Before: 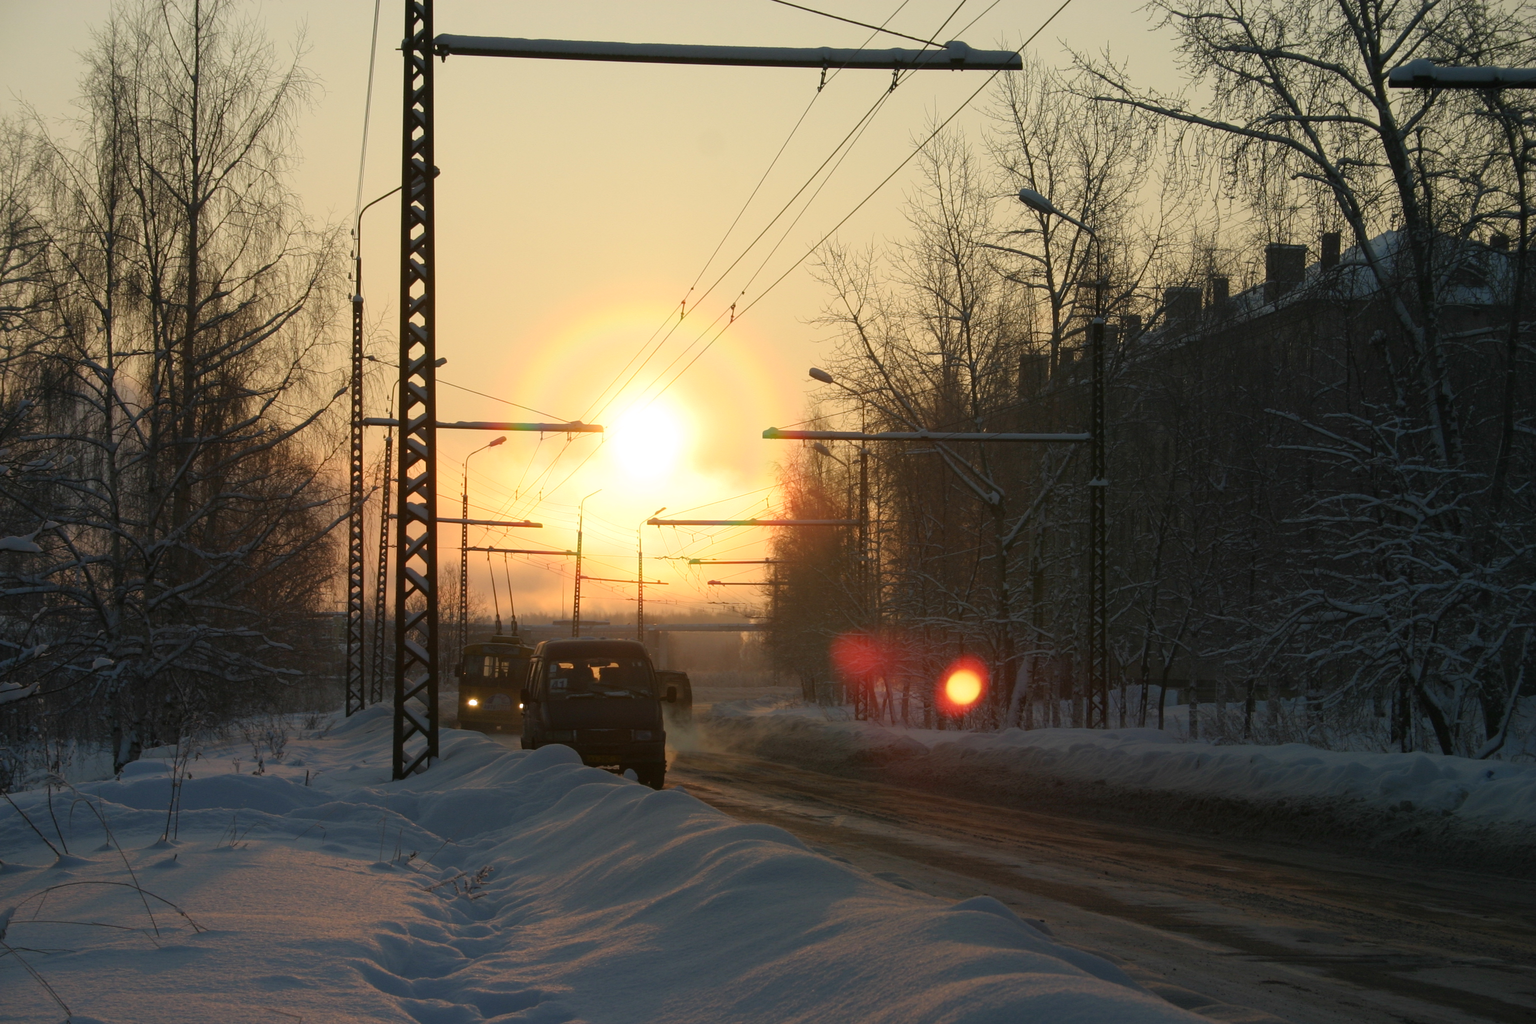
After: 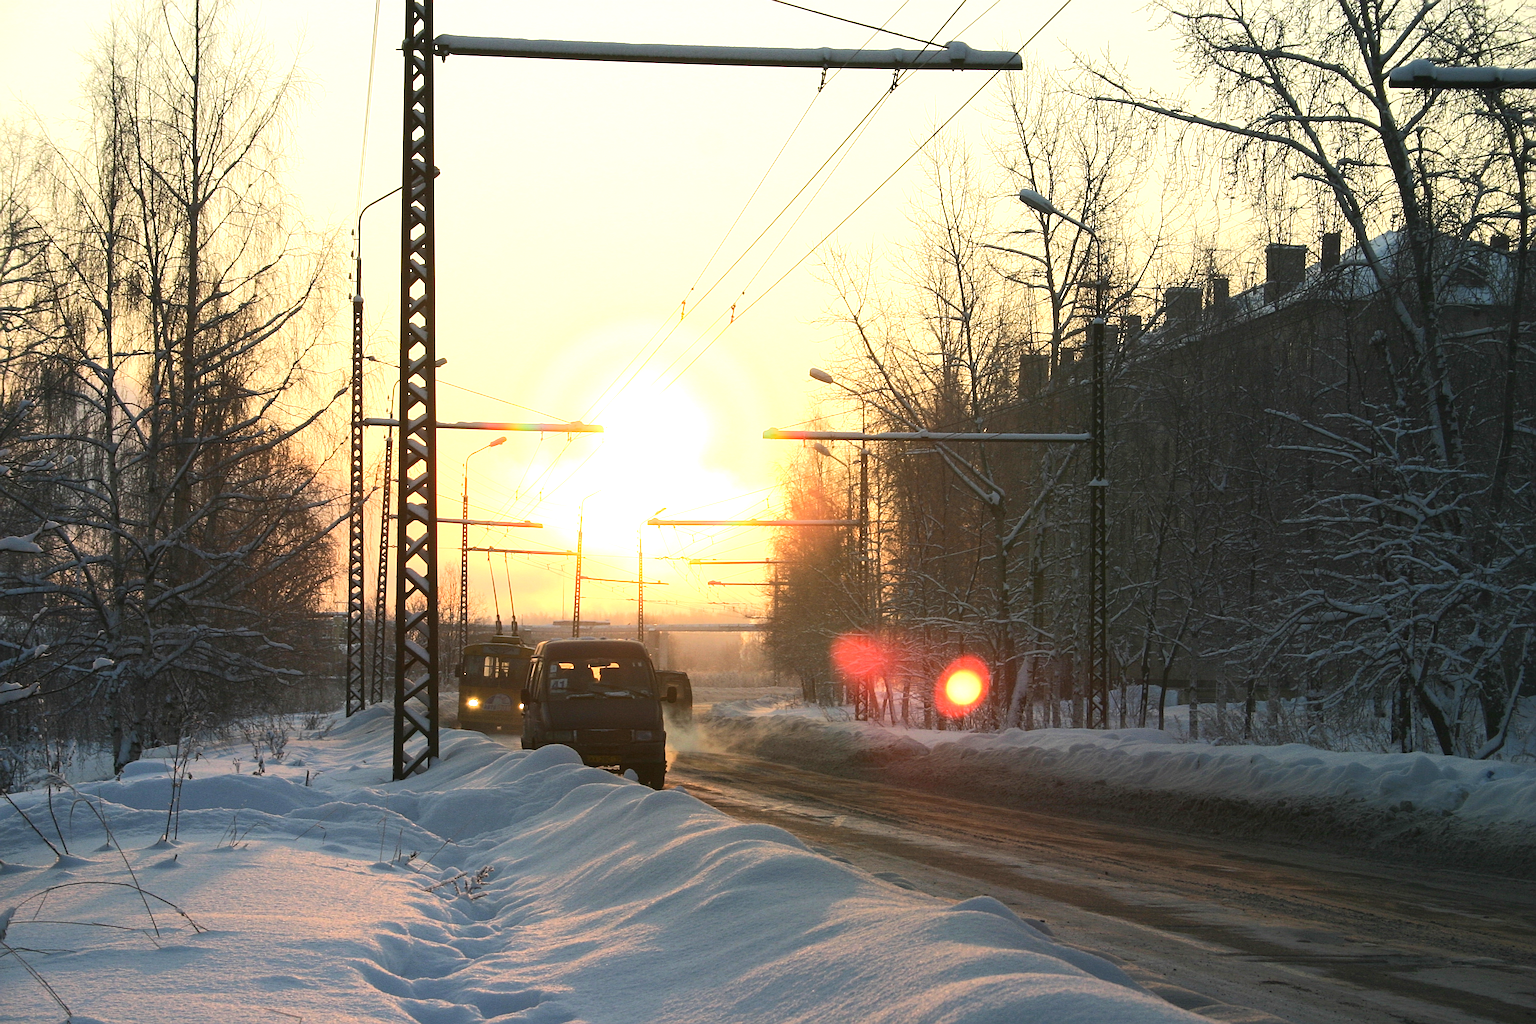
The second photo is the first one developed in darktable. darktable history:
sharpen: on, module defaults
tone equalizer: -8 EV 0.027 EV, -7 EV -0.034 EV, -6 EV 0.006 EV, -5 EV 0.029 EV, -4 EV 0.249 EV, -3 EV 0.666 EV, -2 EV 0.569 EV, -1 EV 0.172 EV, +0 EV 0.033 EV, edges refinement/feathering 500, mask exposure compensation -1.57 EV, preserve details no
exposure: exposure 1.142 EV, compensate exposure bias true, compensate highlight preservation false
